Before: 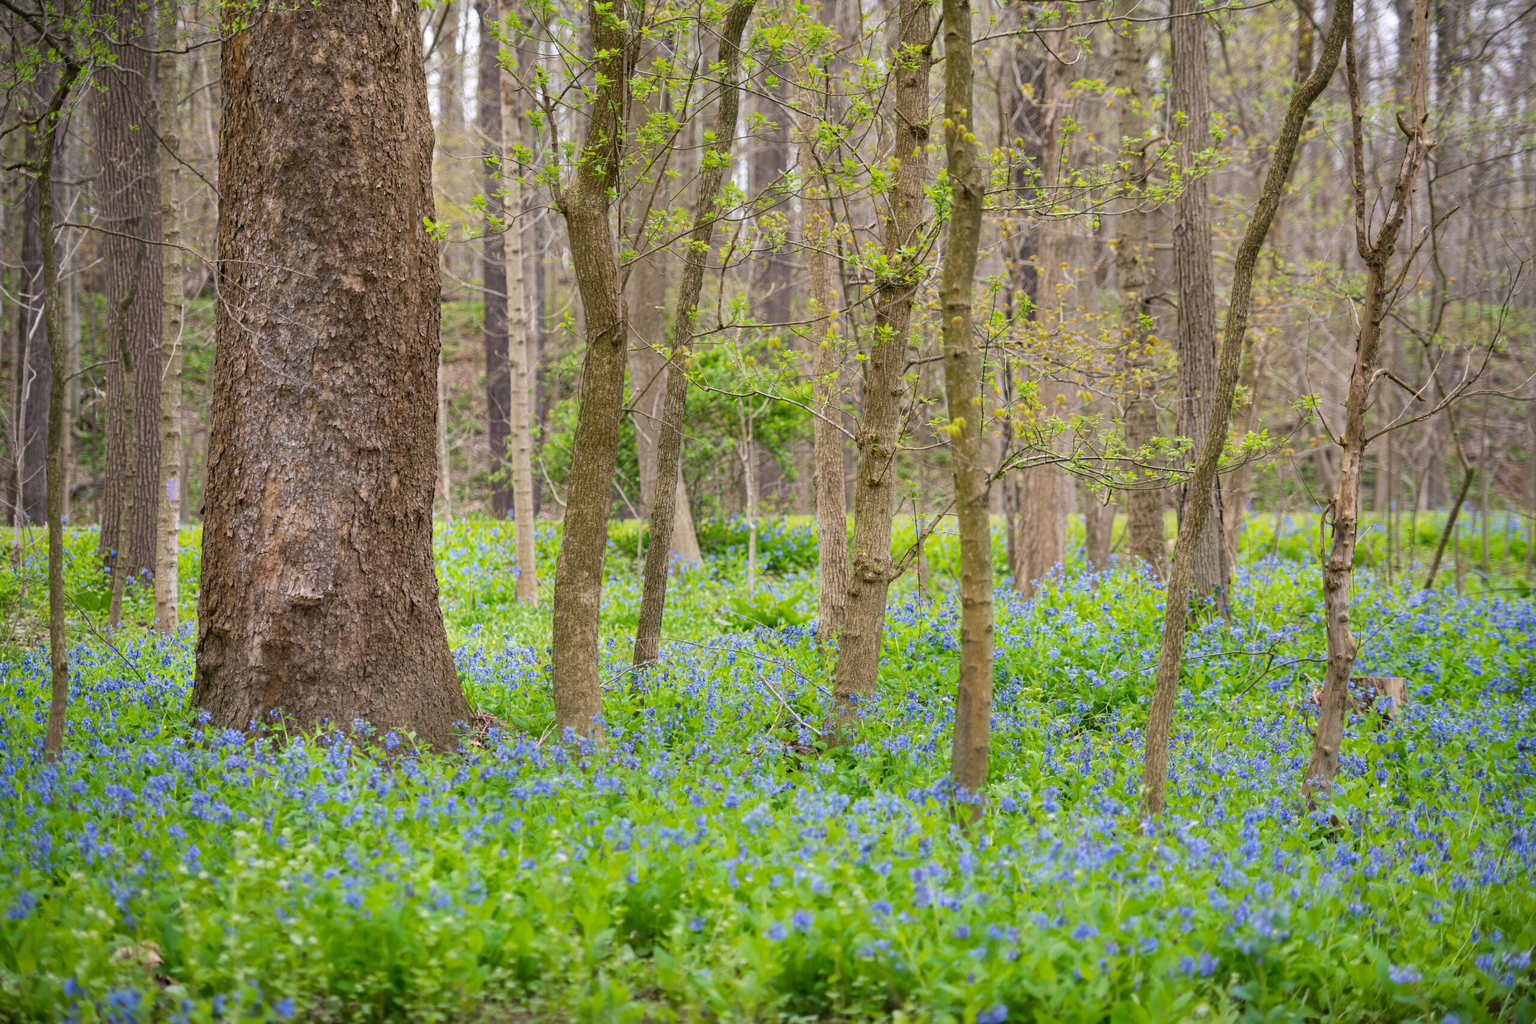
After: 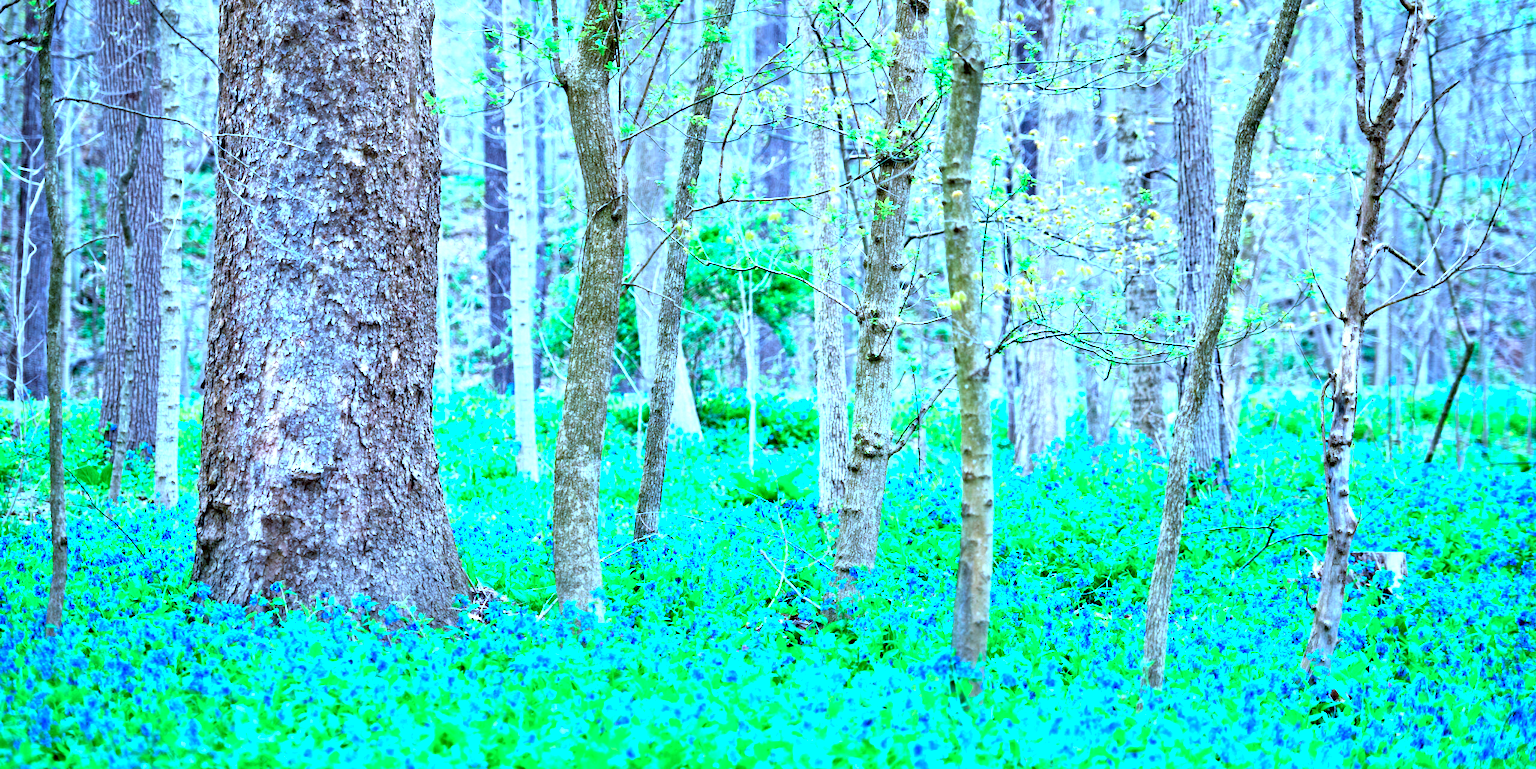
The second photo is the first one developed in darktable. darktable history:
crop and rotate: top 12.348%, bottom 12.515%
color balance rgb: global offset › luminance -0.484%, perceptual saturation grading › global saturation 25.847%, global vibrance 20%
color correction: highlights a* -3.65, highlights b* -6.64, shadows a* 3.12, shadows b* 5.11
exposure: black level correction 0, exposure 1.533 EV, compensate exposure bias true, compensate highlight preservation false
local contrast: mode bilateral grid, contrast 11, coarseness 25, detail 111%, midtone range 0.2
contrast equalizer: octaves 7, y [[0.511, 0.558, 0.631, 0.632, 0.559, 0.512], [0.5 ×6], [0.507, 0.559, 0.627, 0.644, 0.647, 0.647], [0 ×6], [0 ×6]]
color calibration: illuminant as shot in camera, x 0.441, y 0.412, temperature 2870.97 K
